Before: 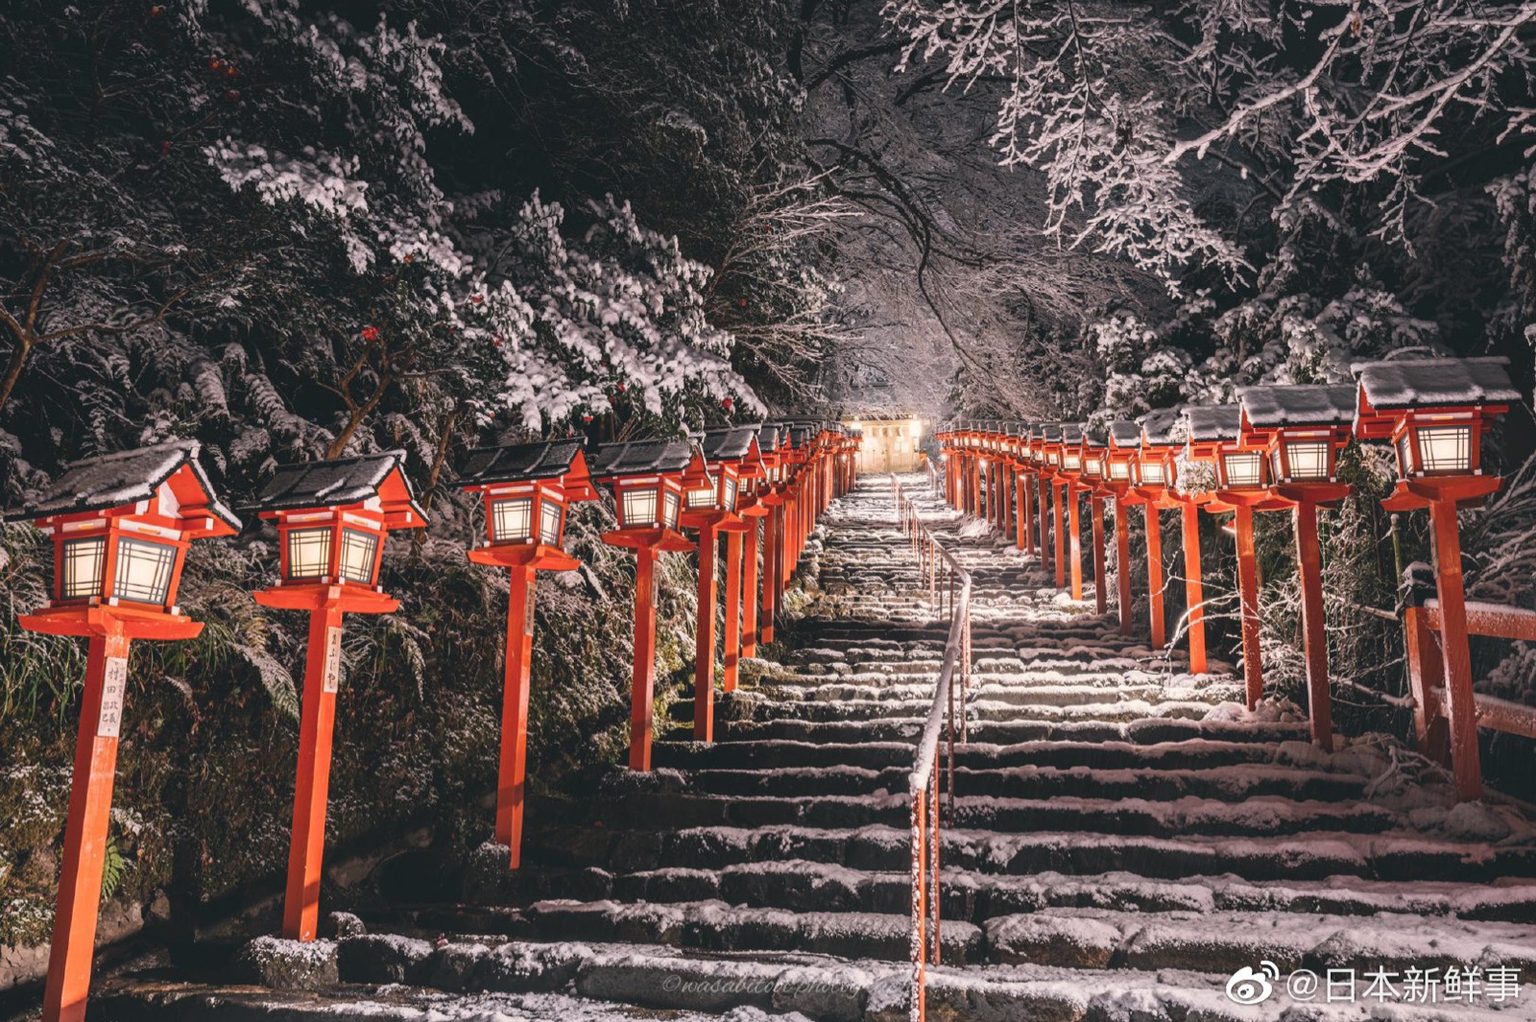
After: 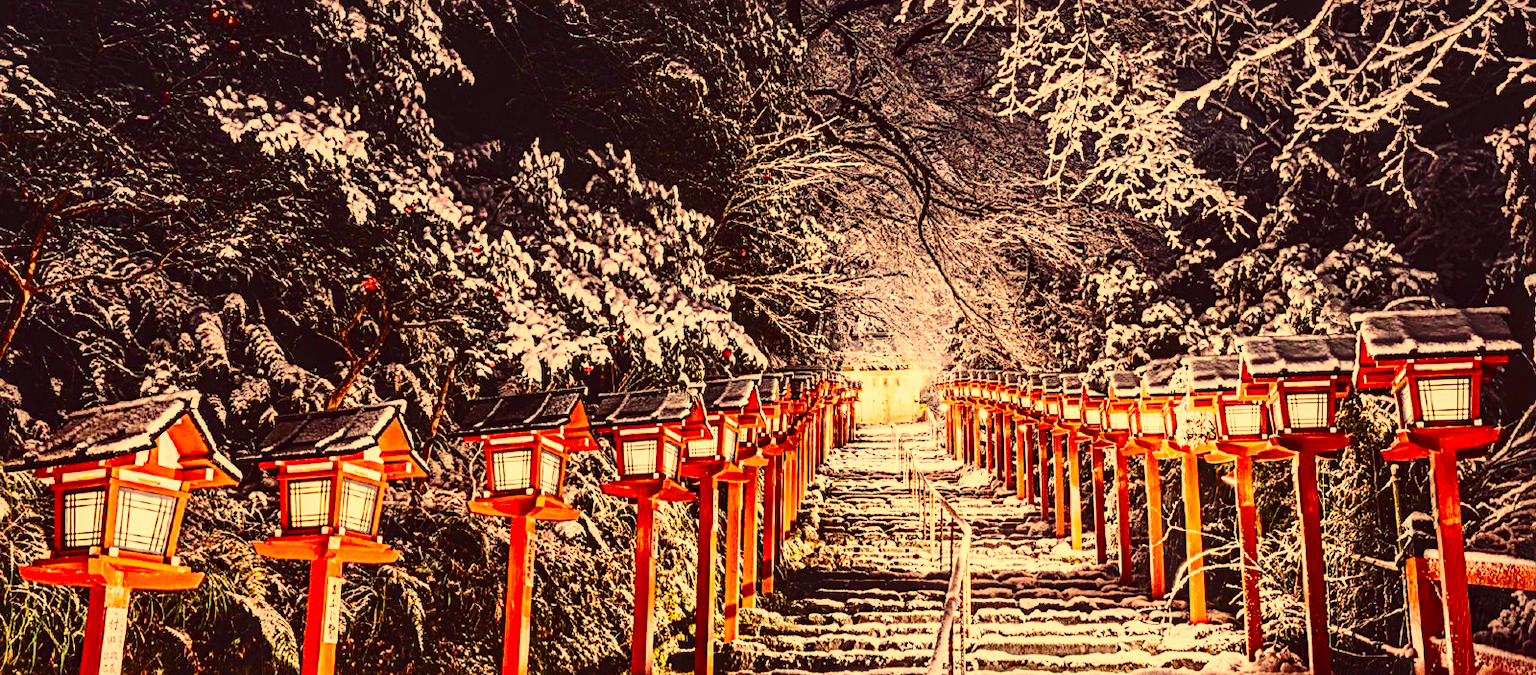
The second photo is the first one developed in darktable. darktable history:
local contrast: on, module defaults
sharpen: radius 3.964
contrast brightness saturation: contrast 0.321, brightness -0.069, saturation 0.172
base curve: curves: ch0 [(0, 0) (0.036, 0.037) (0.121, 0.228) (0.46, 0.76) (0.859, 0.983) (1, 1)], preserve colors none
color correction: highlights a* 9.85, highlights b* 38.77, shadows a* 14.74, shadows b* 3.36
crop and rotate: top 4.942%, bottom 28.953%
tone equalizer: -7 EV 0.181 EV, -6 EV 0.133 EV, -5 EV 0.083 EV, -4 EV 0.055 EV, -2 EV -0.037 EV, -1 EV -0.027 EV, +0 EV -0.075 EV
shadows and highlights: soften with gaussian
